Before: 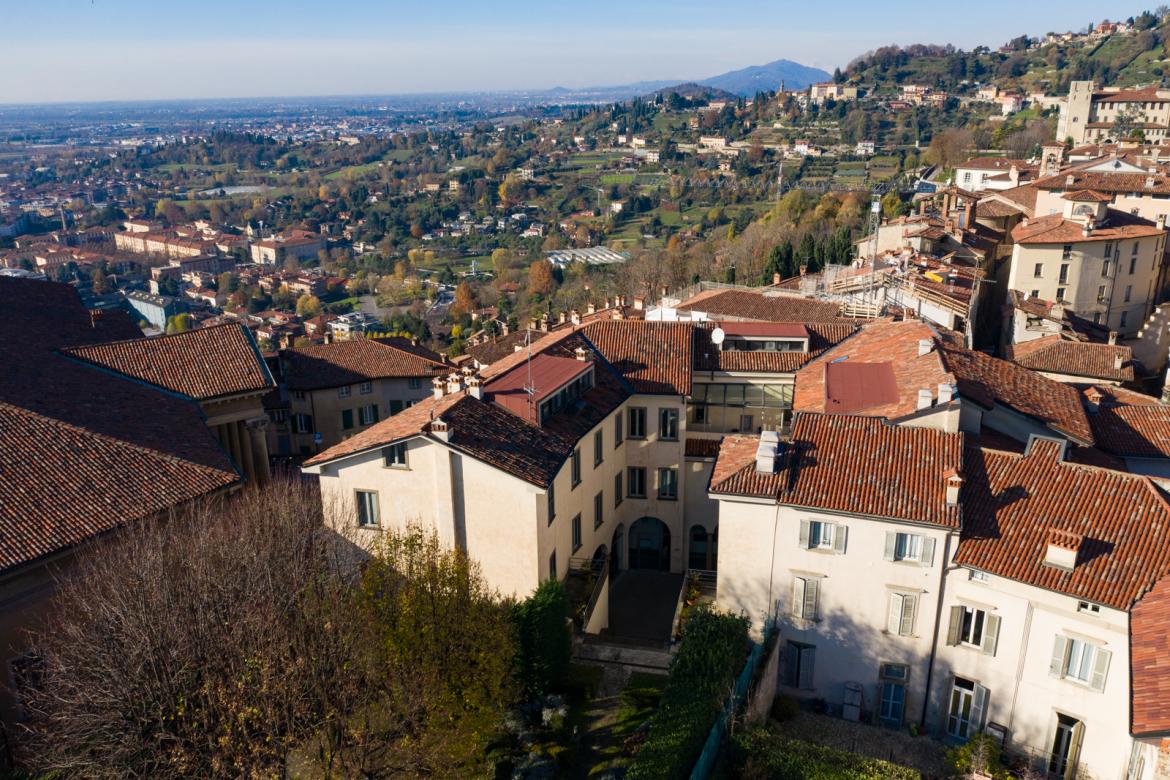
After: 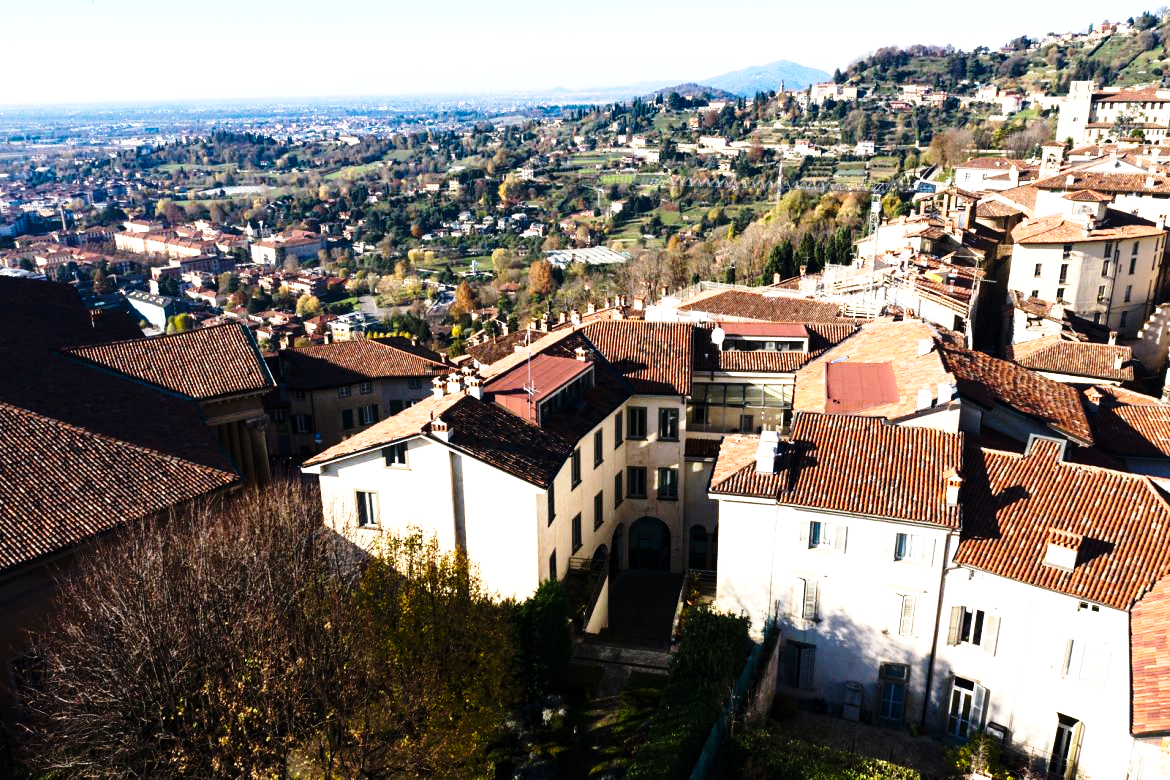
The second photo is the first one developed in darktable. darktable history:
tone equalizer: -8 EV -1.08 EV, -7 EV -1.01 EV, -6 EV -0.867 EV, -5 EV -0.578 EV, -3 EV 0.578 EV, -2 EV 0.867 EV, -1 EV 1.01 EV, +0 EV 1.08 EV, edges refinement/feathering 500, mask exposure compensation -1.57 EV, preserve details no
base curve: curves: ch0 [(0, 0) (0.028, 0.03) (0.121, 0.232) (0.46, 0.748) (0.859, 0.968) (1, 1)], preserve colors none
